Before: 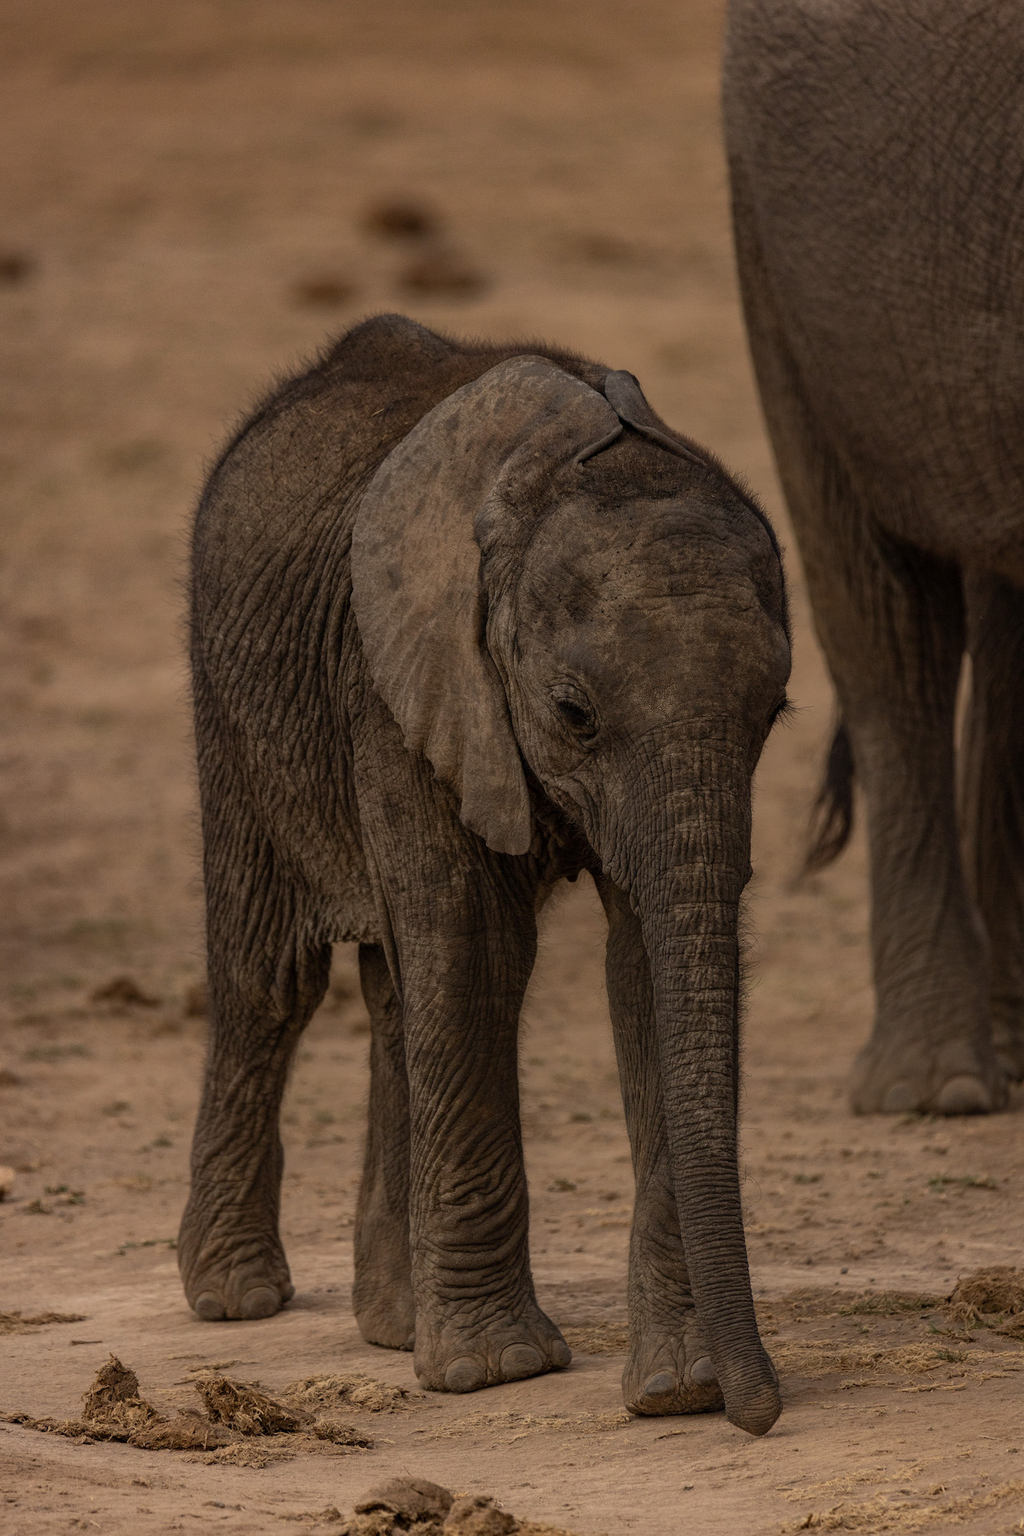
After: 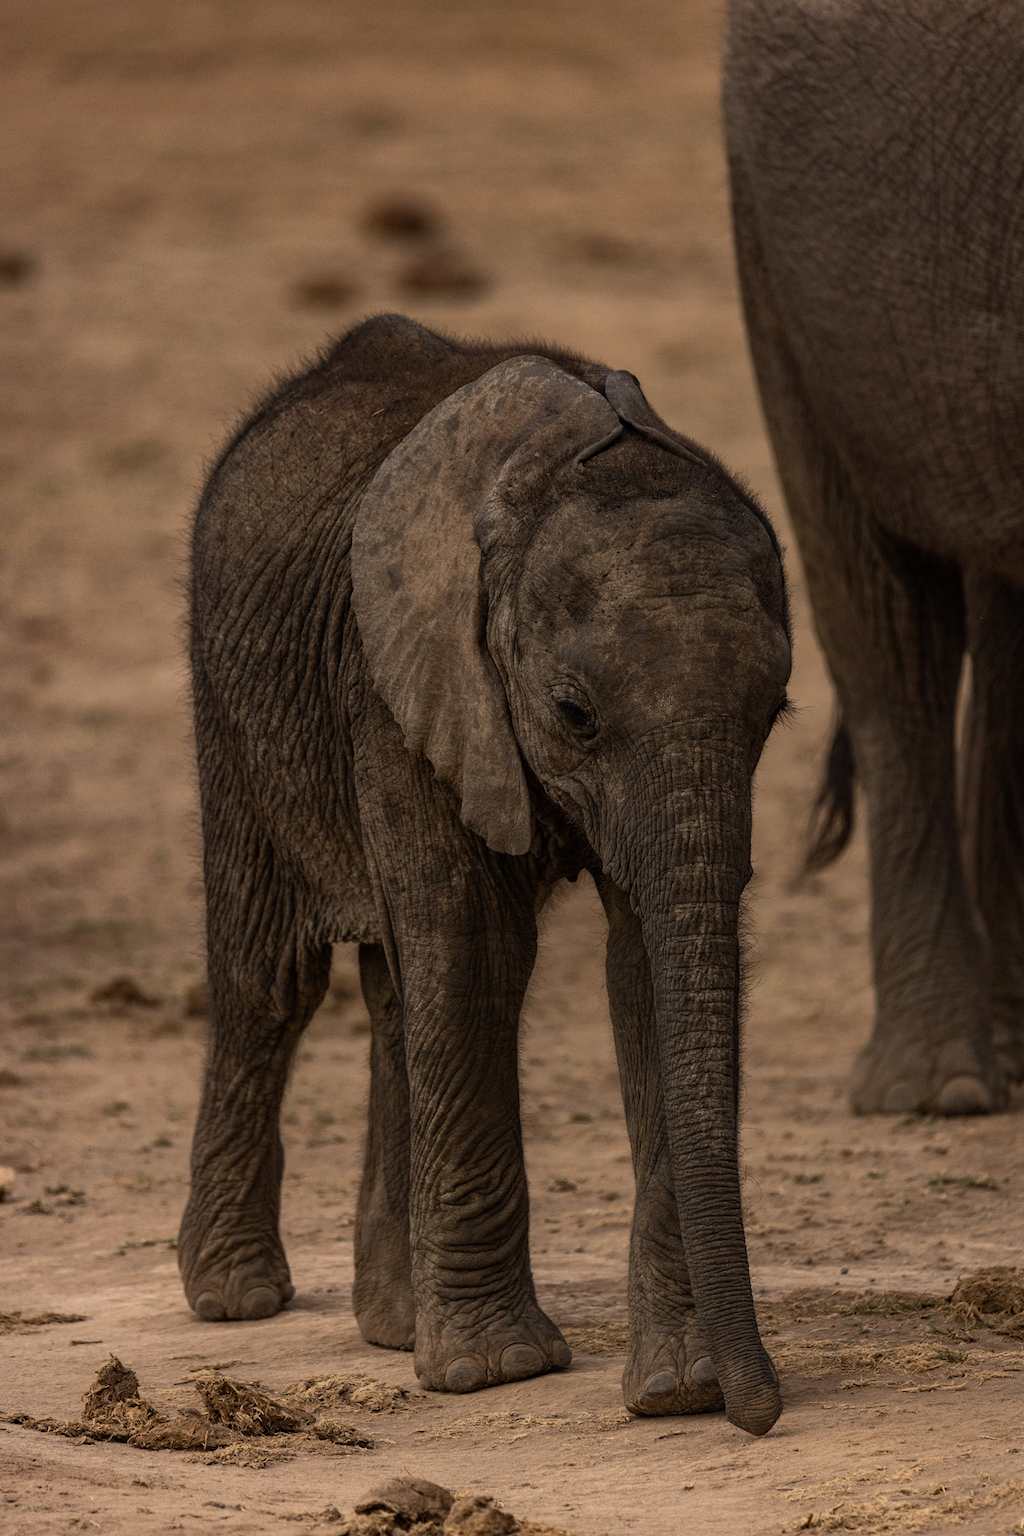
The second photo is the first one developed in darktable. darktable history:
tone equalizer: -8 EV -0.417 EV, -7 EV -0.389 EV, -6 EV -0.333 EV, -5 EV -0.222 EV, -3 EV 0.222 EV, -2 EV 0.333 EV, -1 EV 0.389 EV, +0 EV 0.417 EV, edges refinement/feathering 500, mask exposure compensation -1.57 EV, preserve details no
color balance rgb: global vibrance 1%, saturation formula JzAzBz (2021)
